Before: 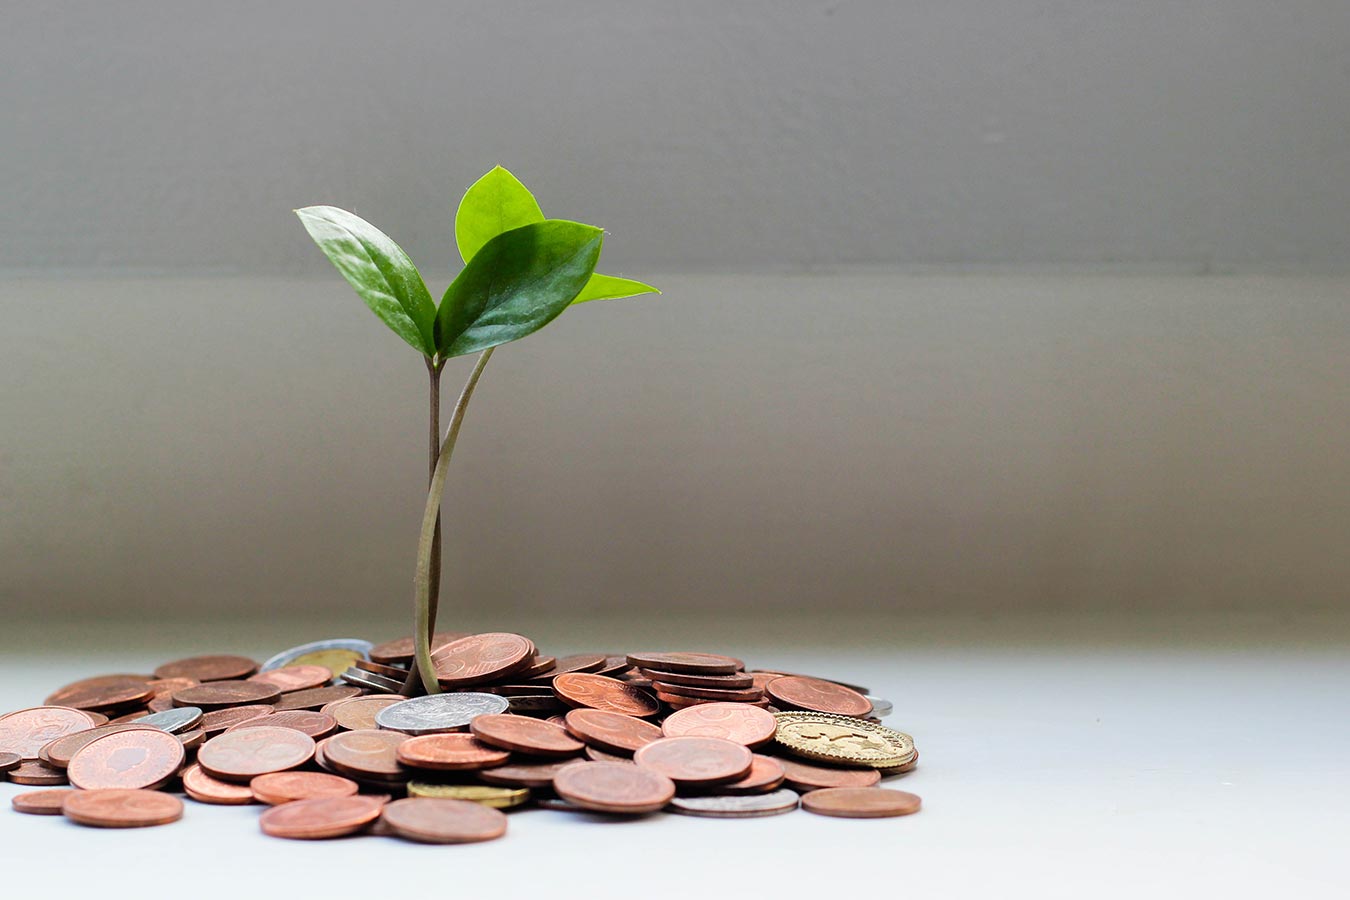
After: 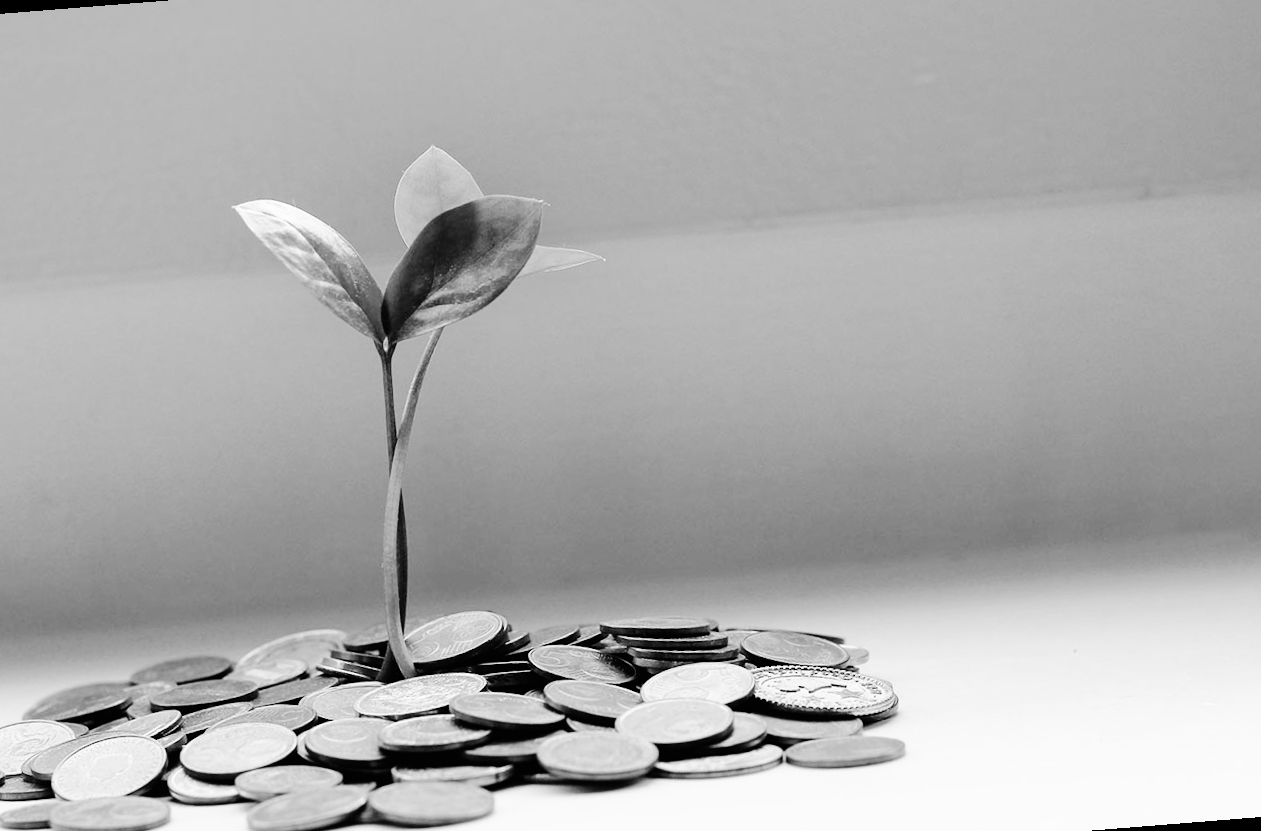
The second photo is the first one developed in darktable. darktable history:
monochrome: on, module defaults
tone curve: curves: ch0 [(0, 0) (0.003, 0.003) (0.011, 0.005) (0.025, 0.008) (0.044, 0.012) (0.069, 0.02) (0.1, 0.031) (0.136, 0.047) (0.177, 0.088) (0.224, 0.141) (0.277, 0.222) (0.335, 0.32) (0.399, 0.422) (0.468, 0.523) (0.543, 0.621) (0.623, 0.715) (0.709, 0.796) (0.801, 0.88) (0.898, 0.962) (1, 1)], preserve colors none
rotate and perspective: rotation -4.57°, crop left 0.054, crop right 0.944, crop top 0.087, crop bottom 0.914
color balance rgb: perceptual saturation grading › global saturation 25%, perceptual brilliance grading › mid-tones 10%, perceptual brilliance grading › shadows 15%, global vibrance 20%
